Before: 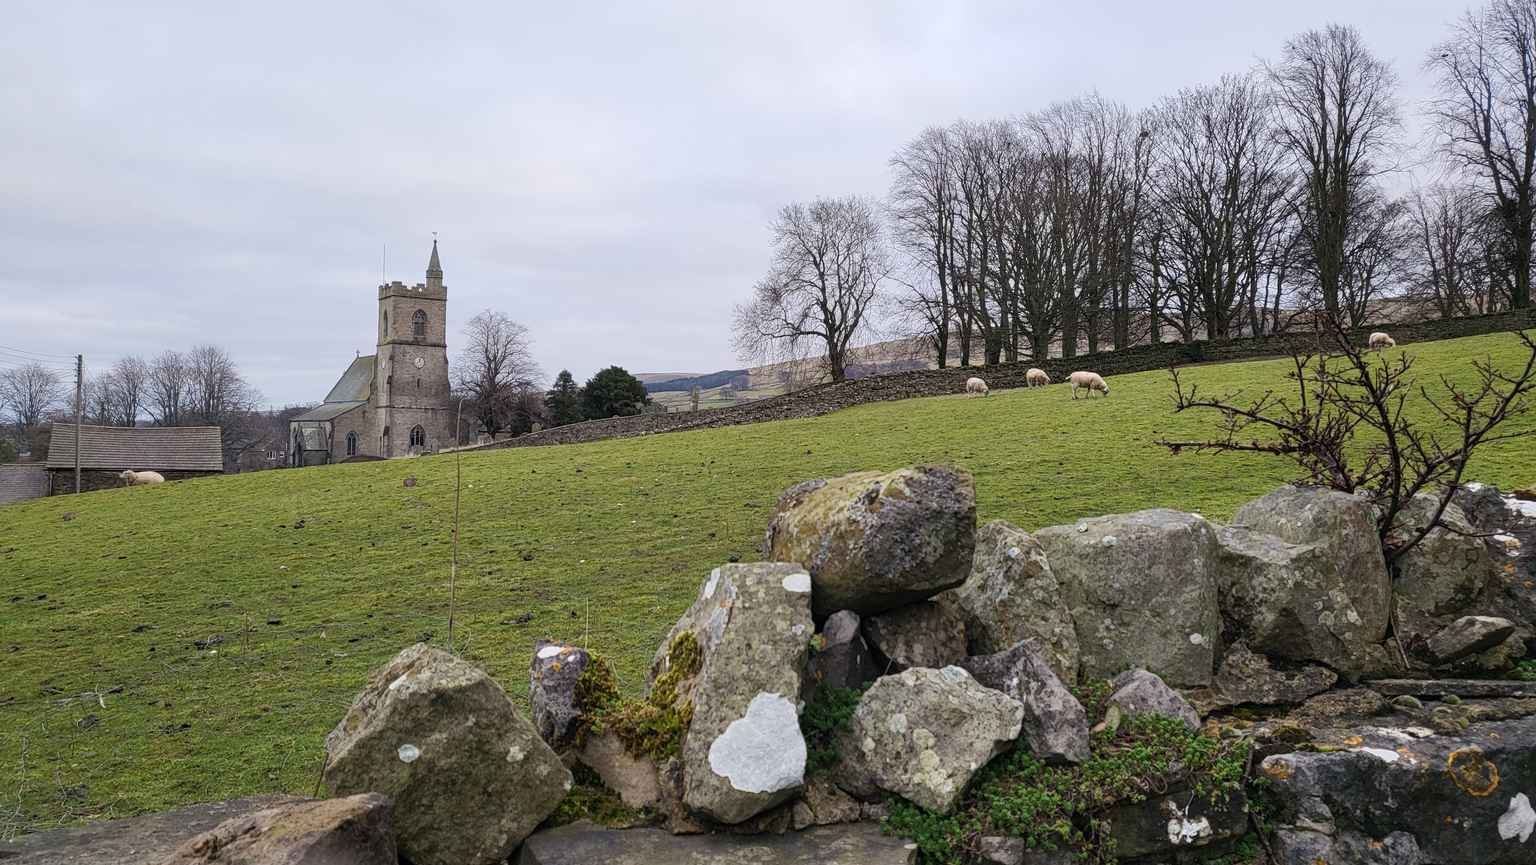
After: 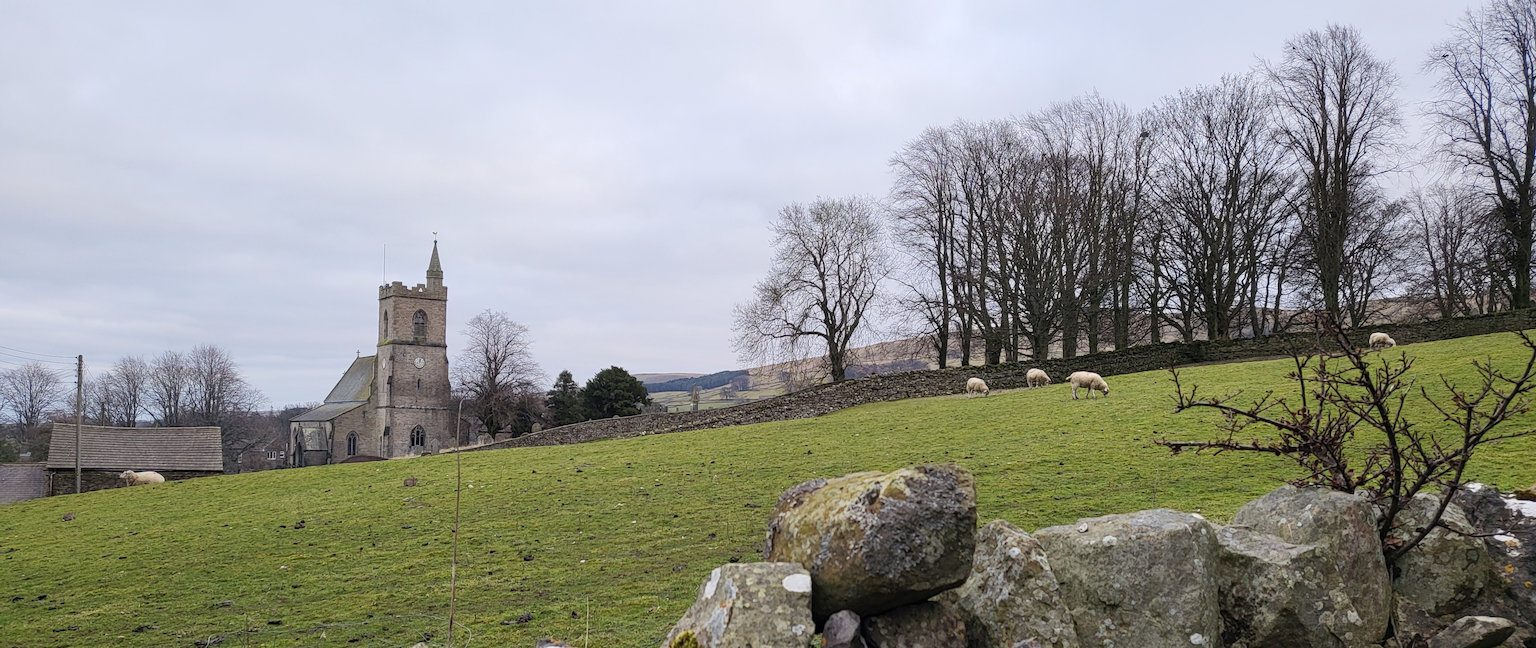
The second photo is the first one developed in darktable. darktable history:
crop: bottom 24.988%
tone curve: color space Lab, independent channels, preserve colors none
